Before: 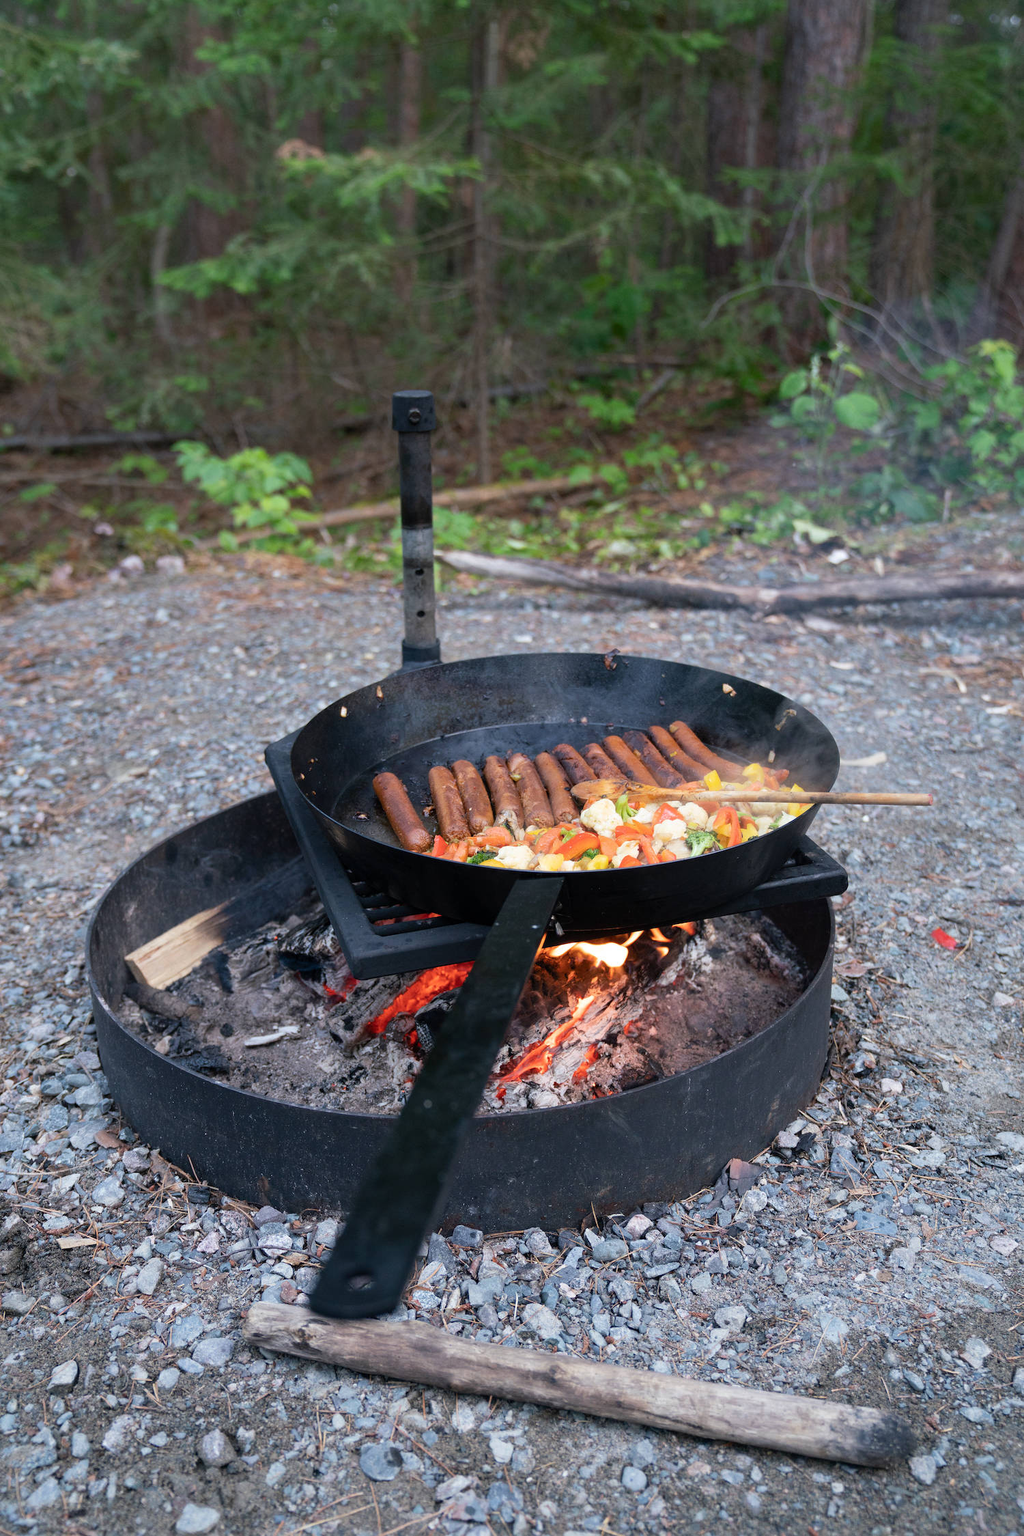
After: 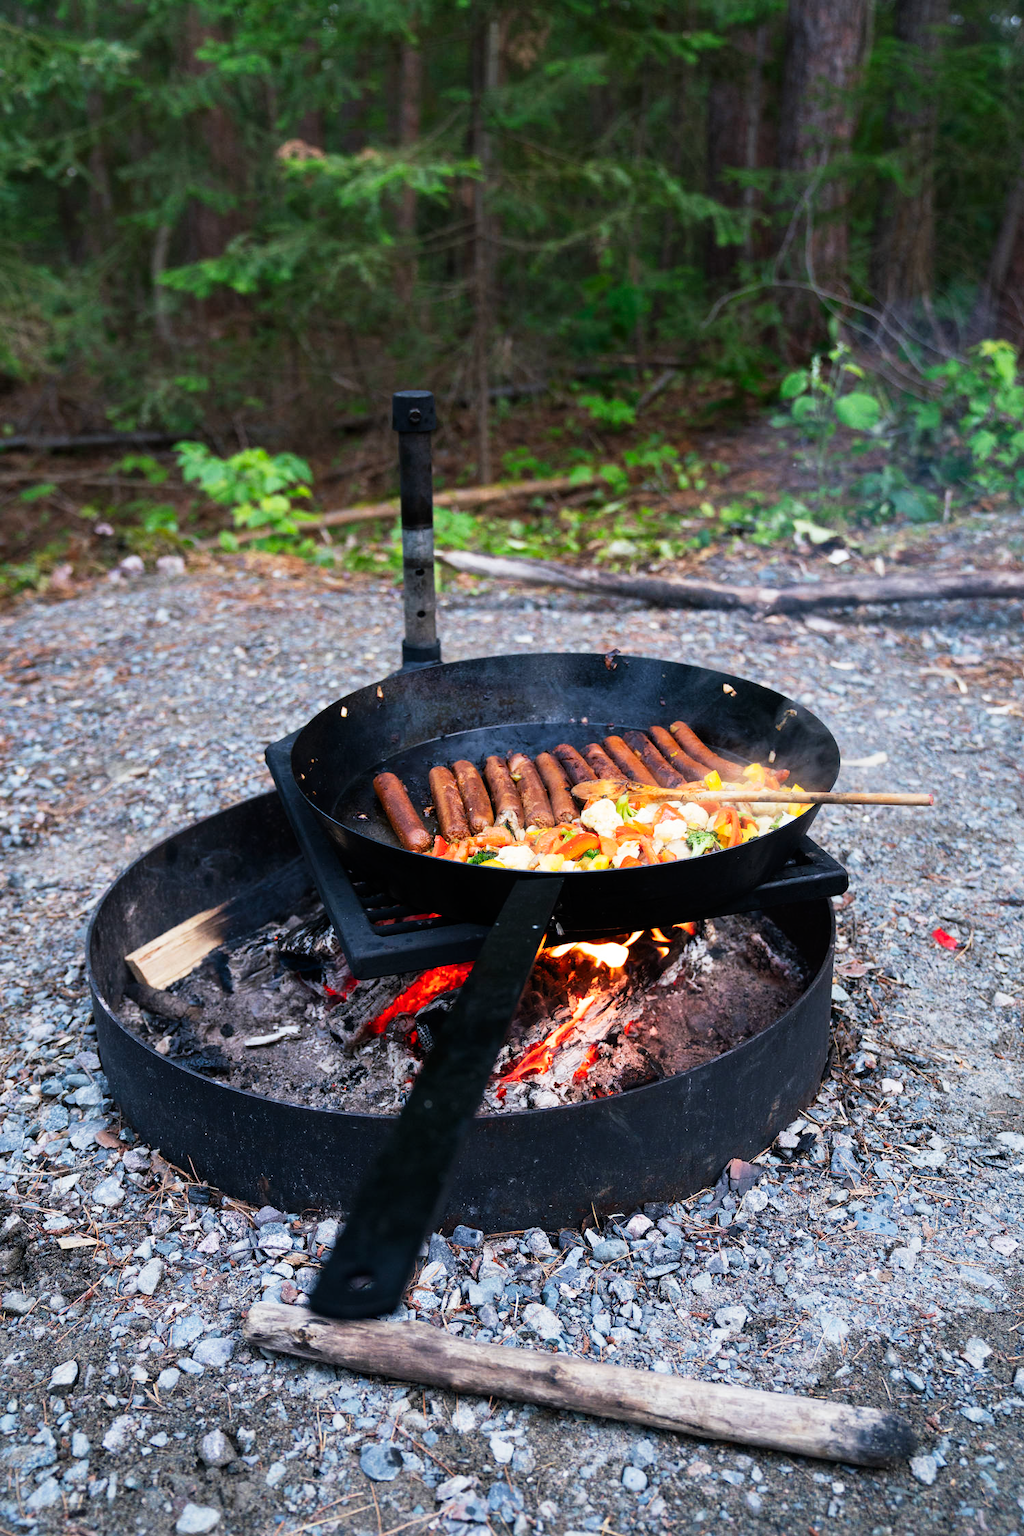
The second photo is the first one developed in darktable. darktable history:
tone equalizer: -8 EV 0.096 EV, mask exposure compensation -0.509 EV
tone curve: curves: ch0 [(0, 0) (0.137, 0.063) (0.255, 0.176) (0.502, 0.502) (0.749, 0.839) (1, 1)], preserve colors none
